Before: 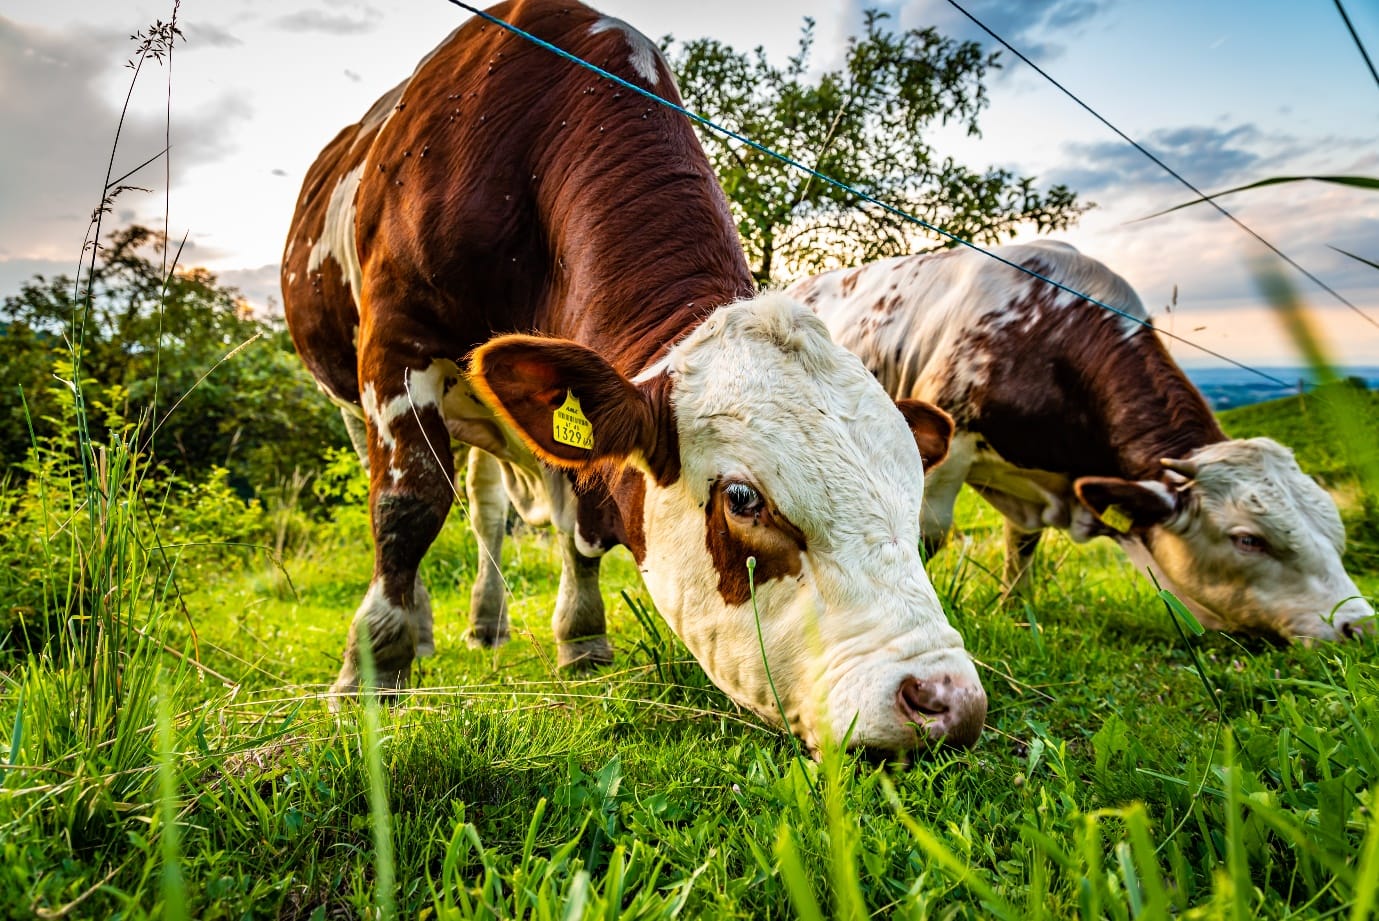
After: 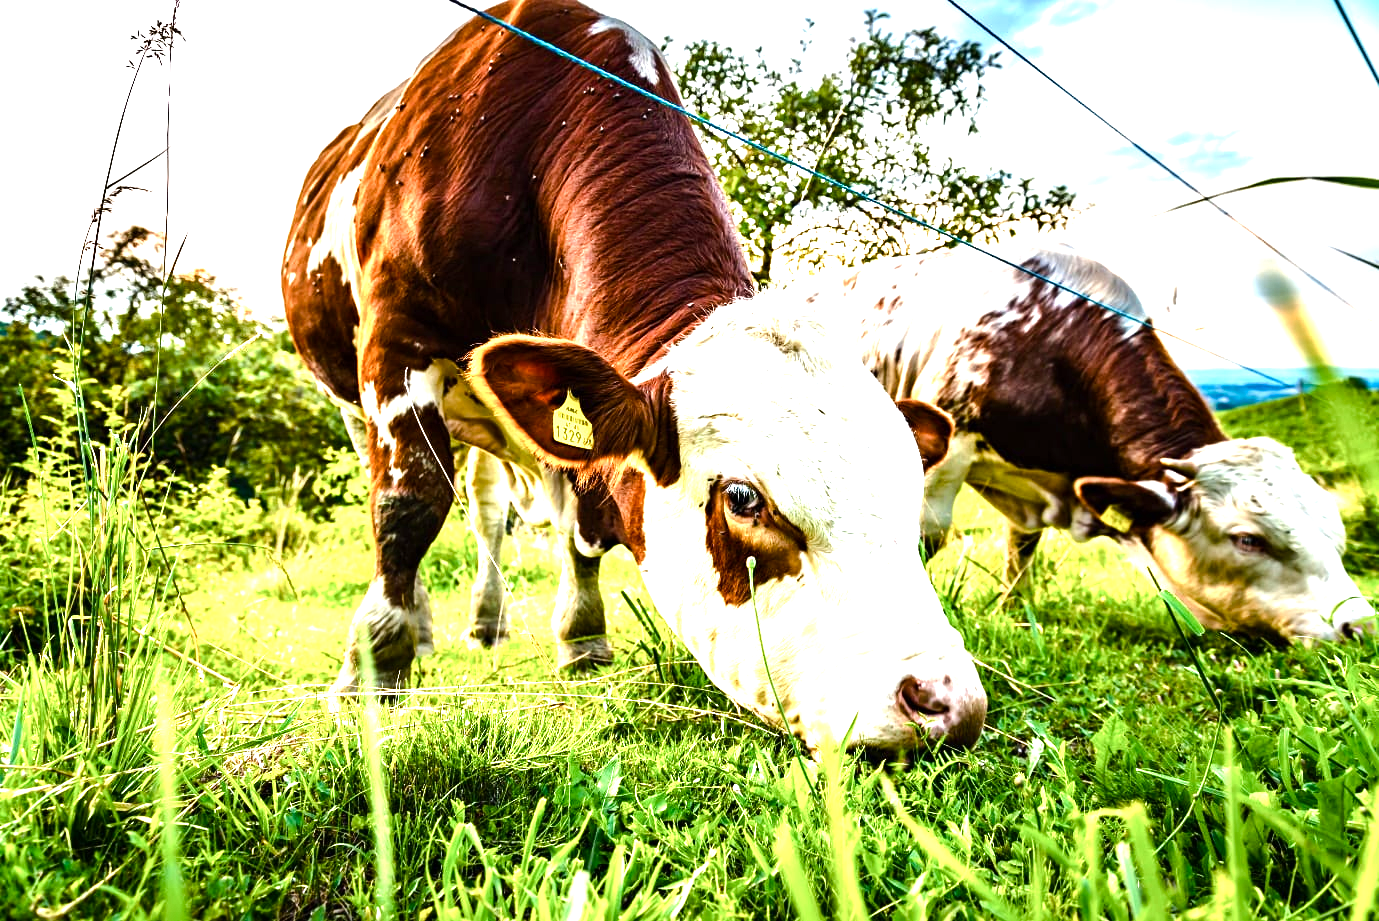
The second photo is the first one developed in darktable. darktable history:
color balance rgb: perceptual saturation grading › global saturation 20%, perceptual saturation grading › highlights -49.952%, perceptual saturation grading › shadows 24.12%, perceptual brilliance grading › highlights 17.772%, perceptual brilliance grading › mid-tones 31.7%, perceptual brilliance grading › shadows -31.712%, global vibrance 20%
exposure: black level correction 0, exposure 1.098 EV, compensate highlight preservation false
